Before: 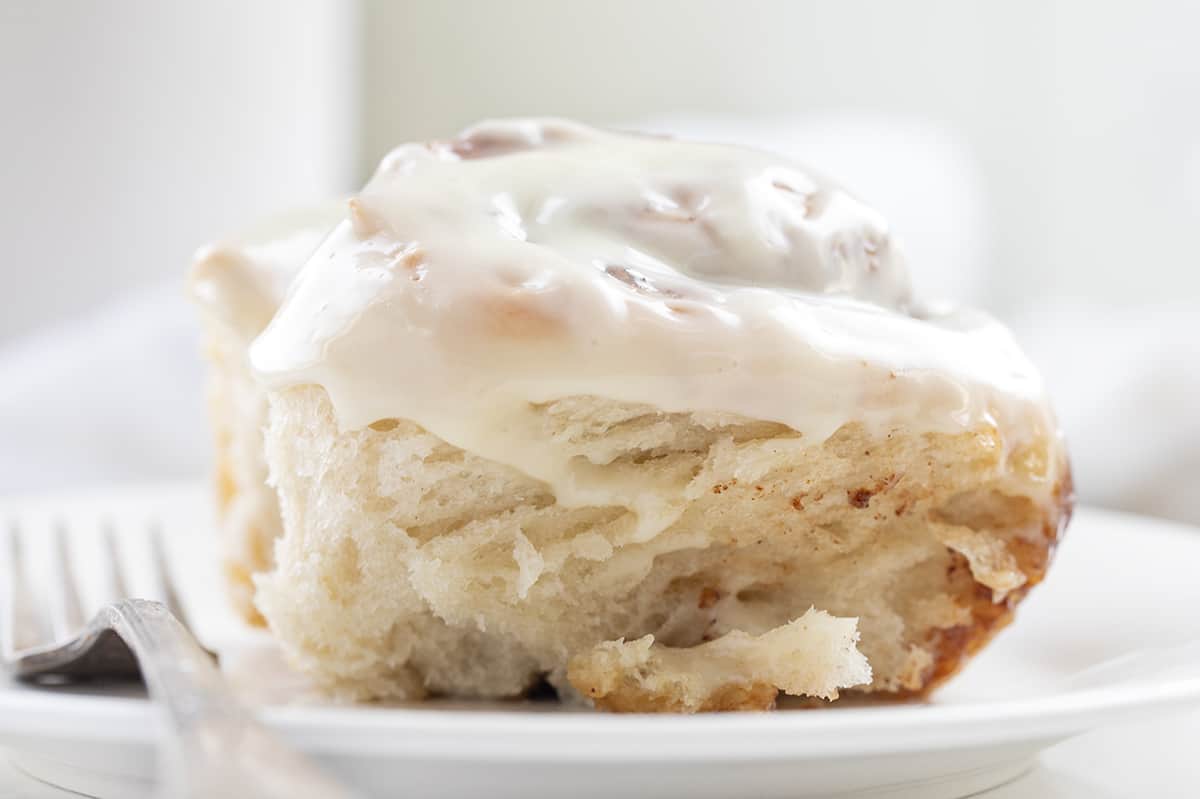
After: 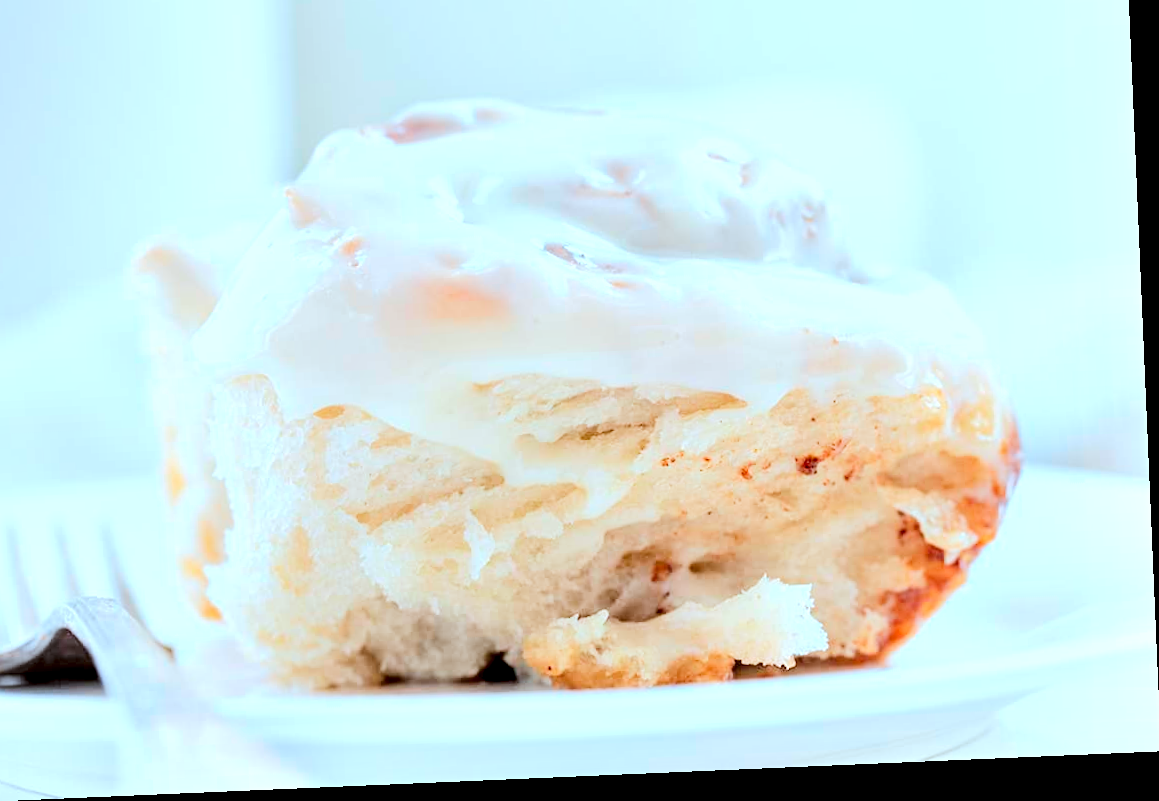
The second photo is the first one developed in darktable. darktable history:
contrast equalizer: y [[0.6 ×6], [0.55 ×6], [0 ×6], [0 ×6], [0 ×6]], mix 0.798
crop and rotate: angle 2.46°, left 5.942%, top 5.677%
exposure: exposure 0.019 EV, compensate highlight preservation false
color correction: highlights a* -10.49, highlights b* -19.7
tone equalizer: -7 EV 0.161 EV, -6 EV 0.589 EV, -5 EV 1.16 EV, -4 EV 1.35 EV, -3 EV 1.17 EV, -2 EV 0.6 EV, -1 EV 0.164 EV, edges refinement/feathering 500, mask exposure compensation -1.57 EV, preserve details no
